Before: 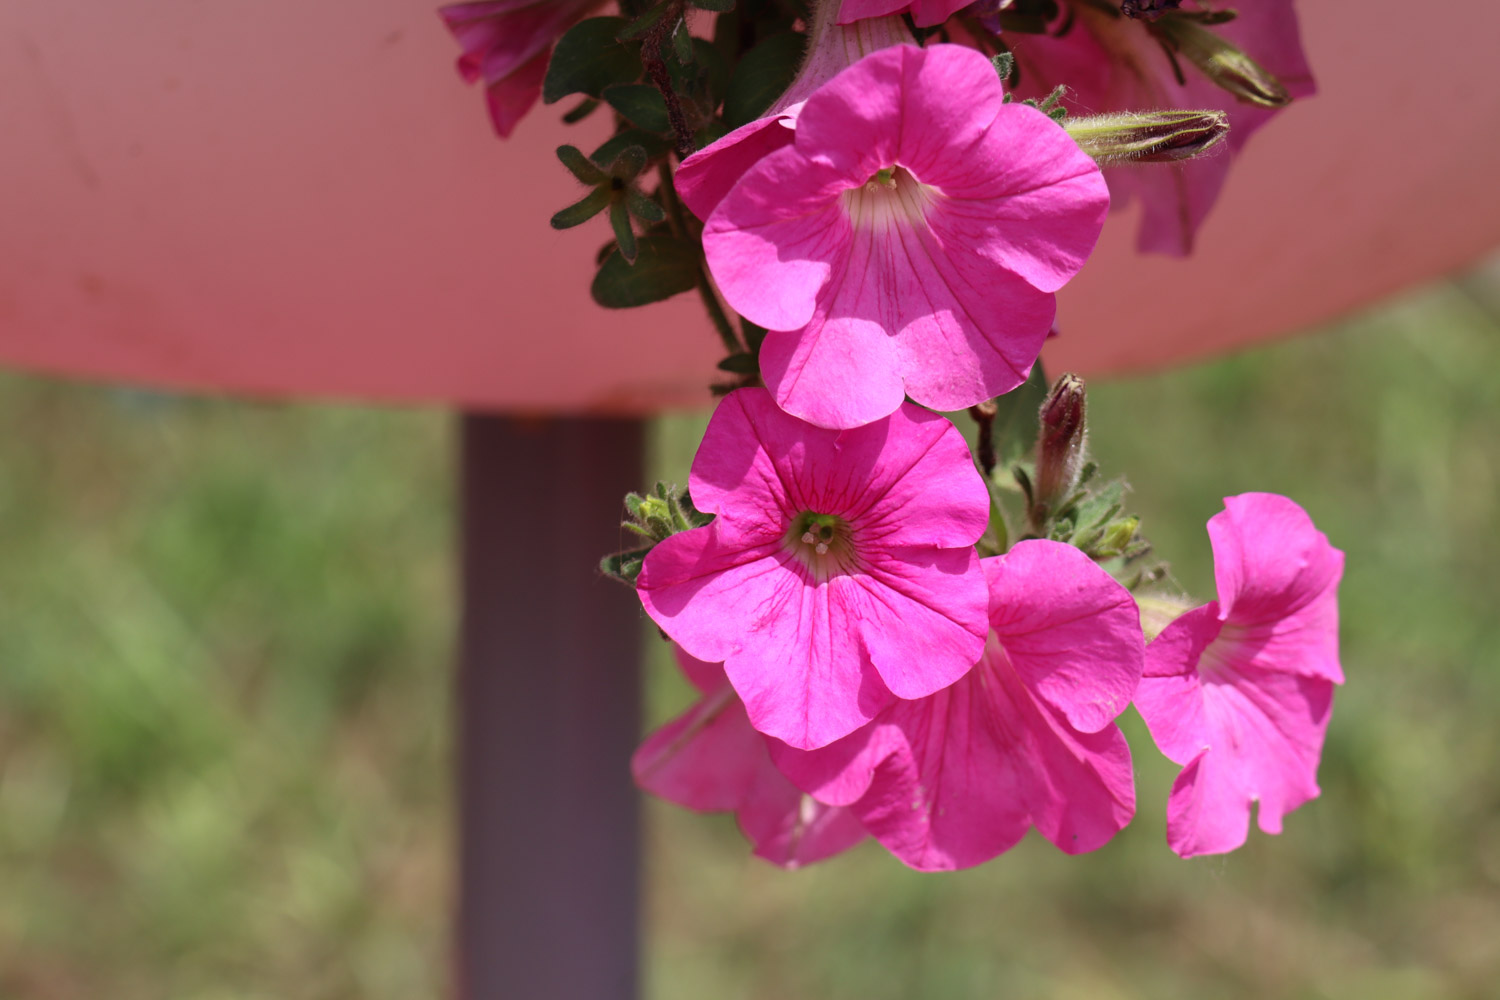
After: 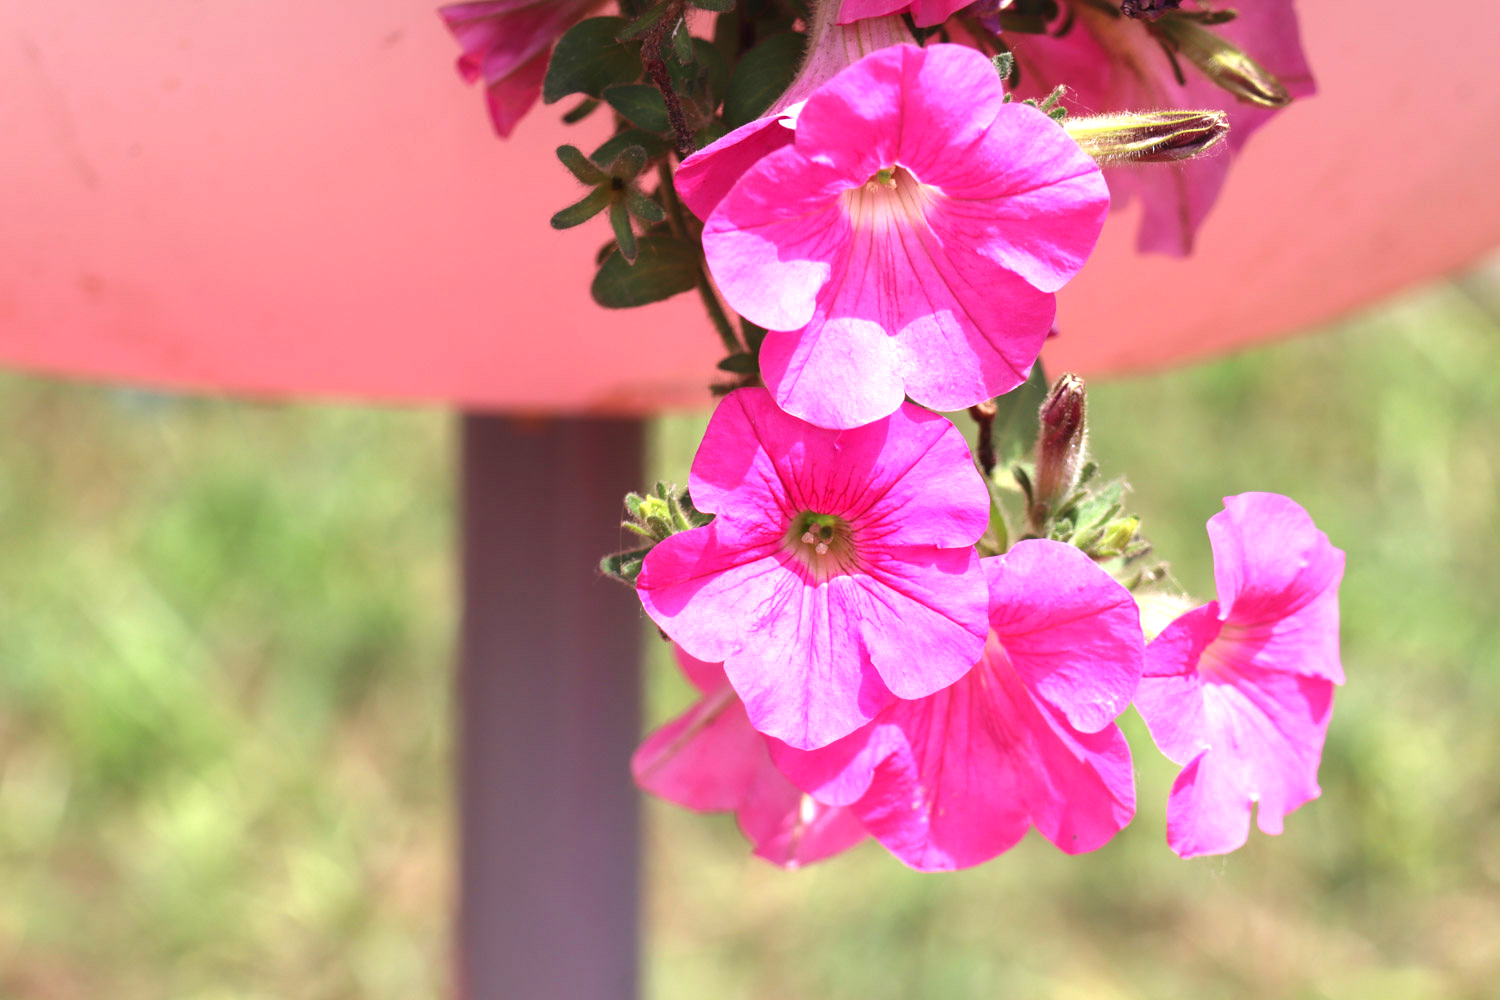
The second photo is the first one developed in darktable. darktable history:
exposure: black level correction 0, exposure 1.276 EV, compensate highlight preservation false
